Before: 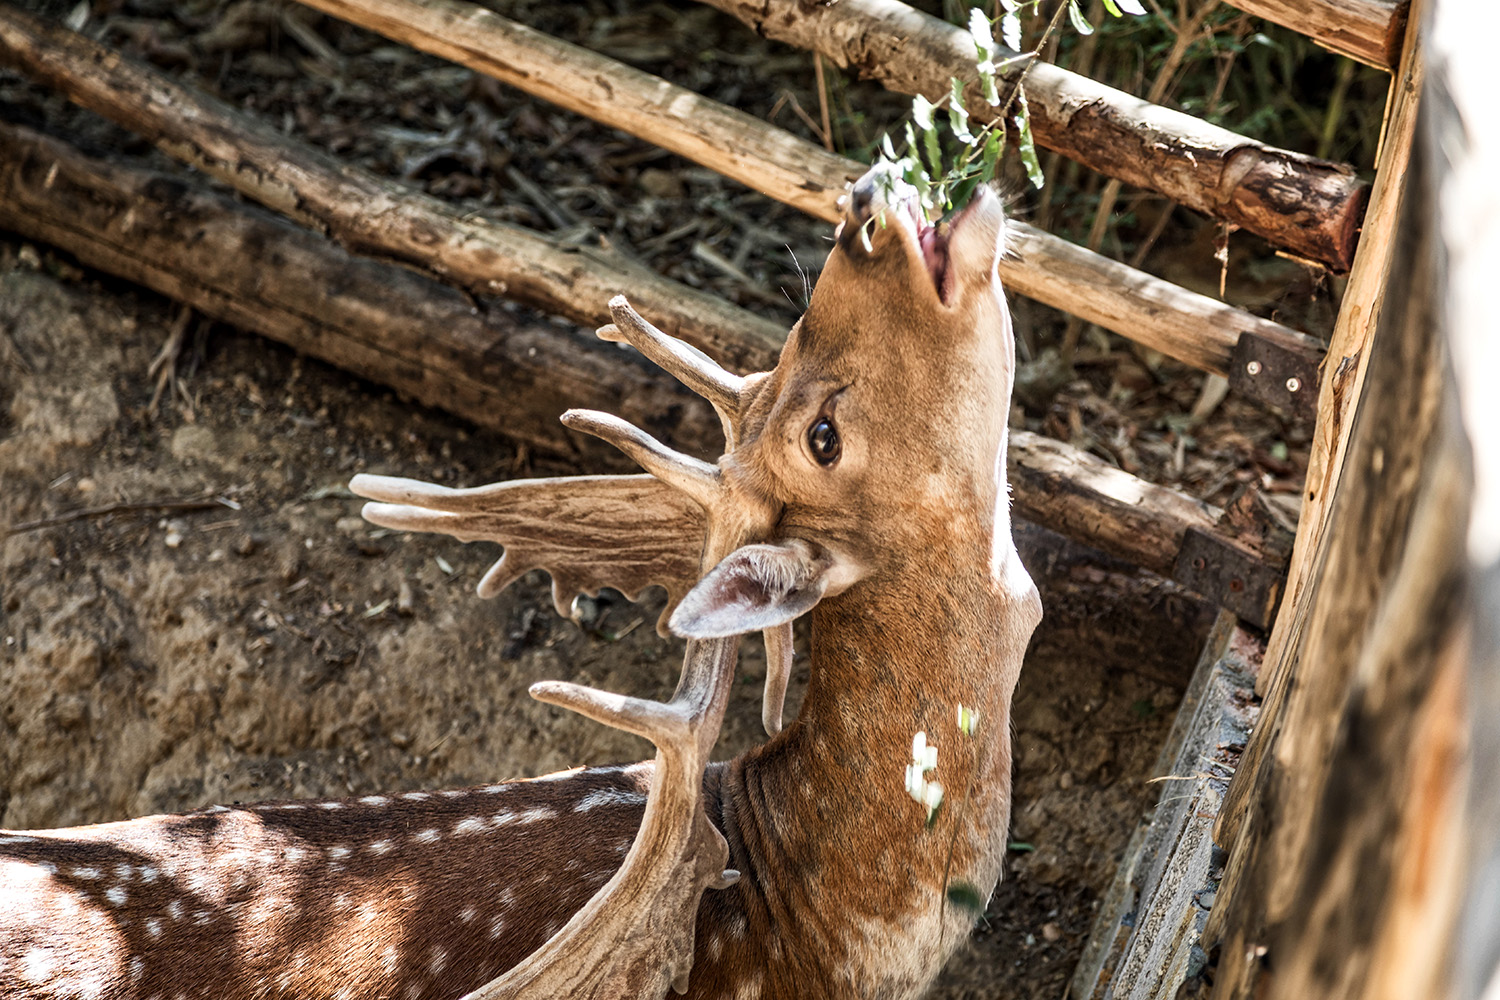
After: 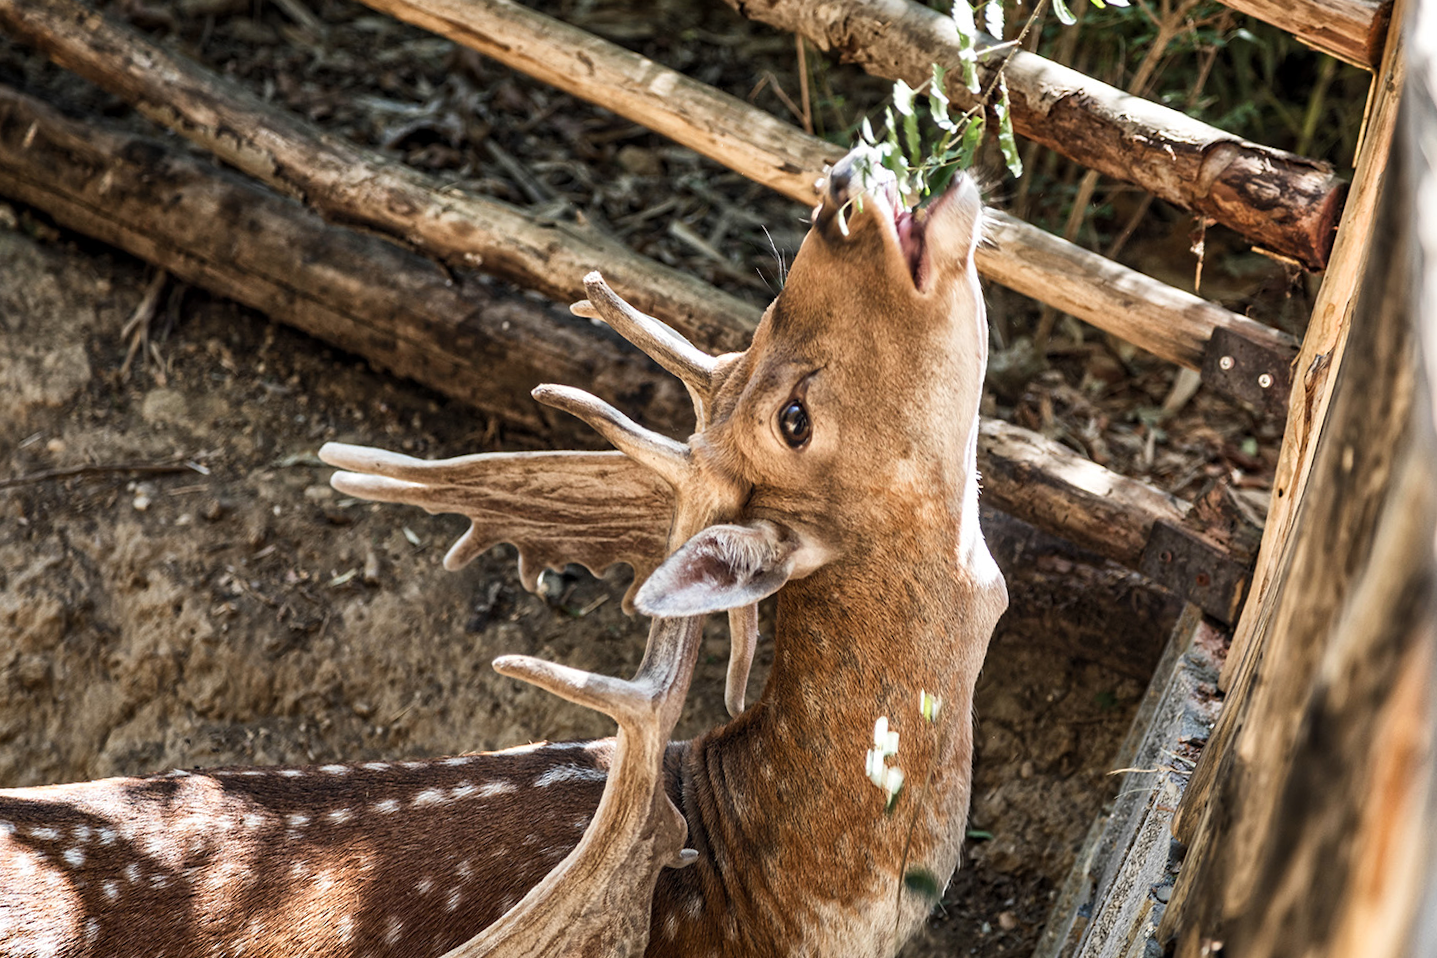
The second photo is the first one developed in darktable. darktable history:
fill light: on, module defaults
crop and rotate: angle -1.69°
